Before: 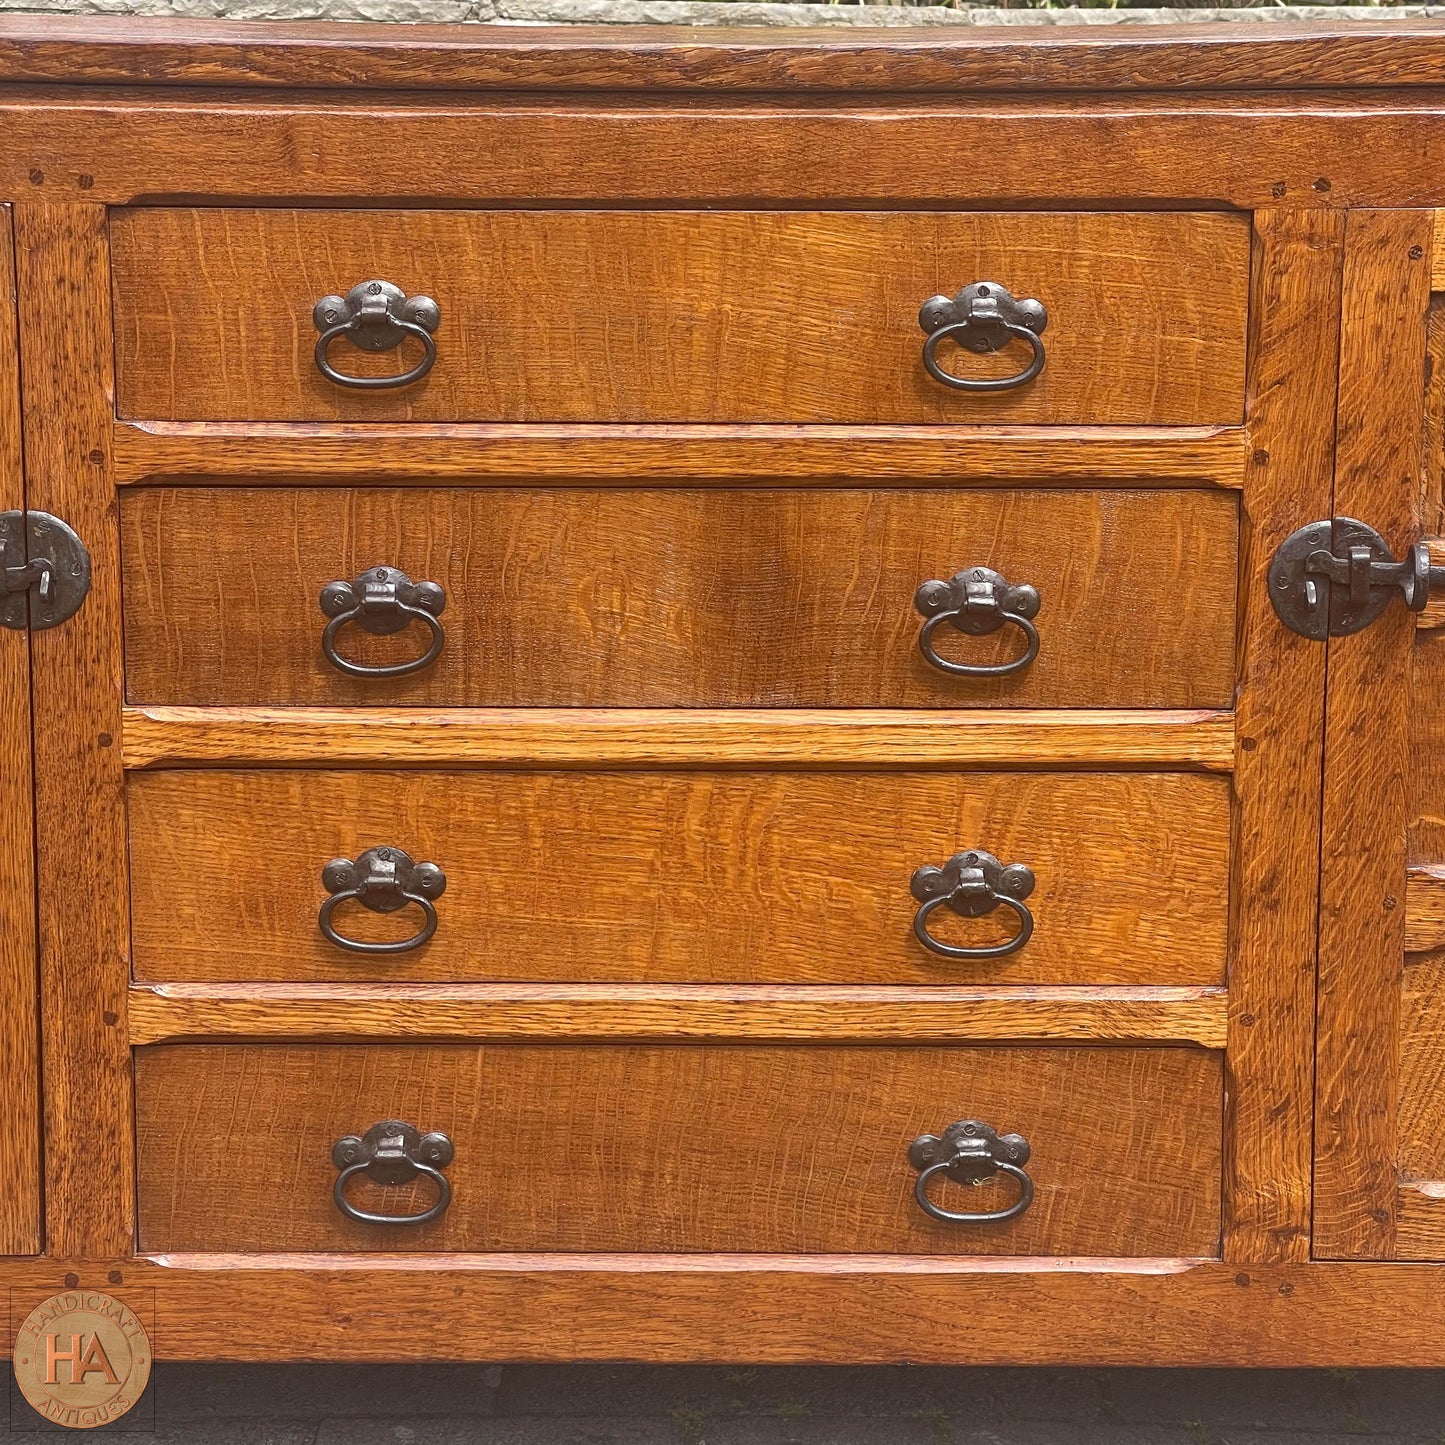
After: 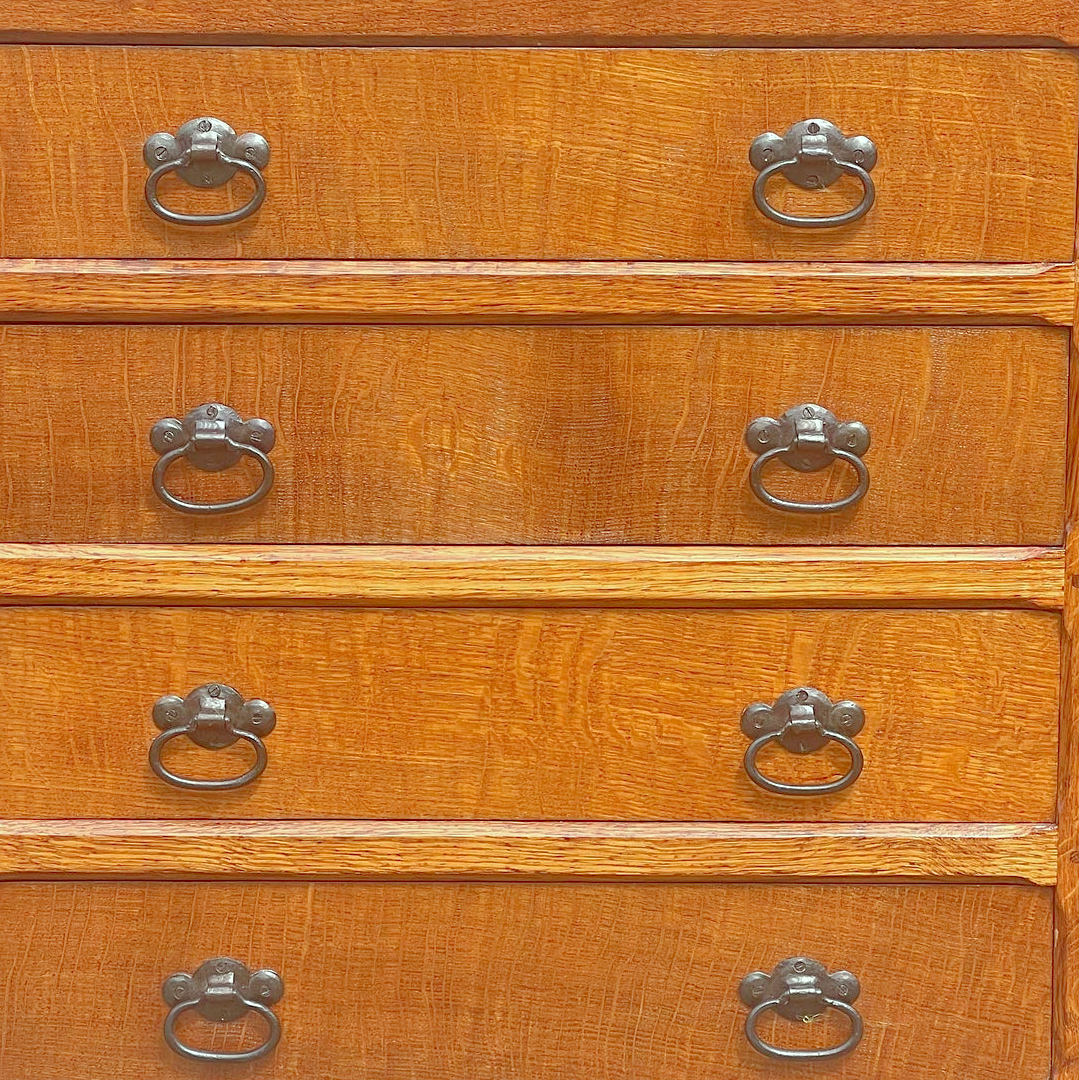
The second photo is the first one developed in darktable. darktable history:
crop and rotate: left 11.831%, top 11.346%, right 13.429%, bottom 13.899%
color correction: highlights a* -6.69, highlights b* 0.49
sharpen: amount 0.2
shadows and highlights: radius 125.46, shadows 30.51, highlights -30.51, low approximation 0.01, soften with gaussian
tone curve: curves: ch0 [(0, 0) (0.004, 0.008) (0.077, 0.156) (0.169, 0.29) (0.774, 0.774) (1, 1)], color space Lab, linked channels, preserve colors none
